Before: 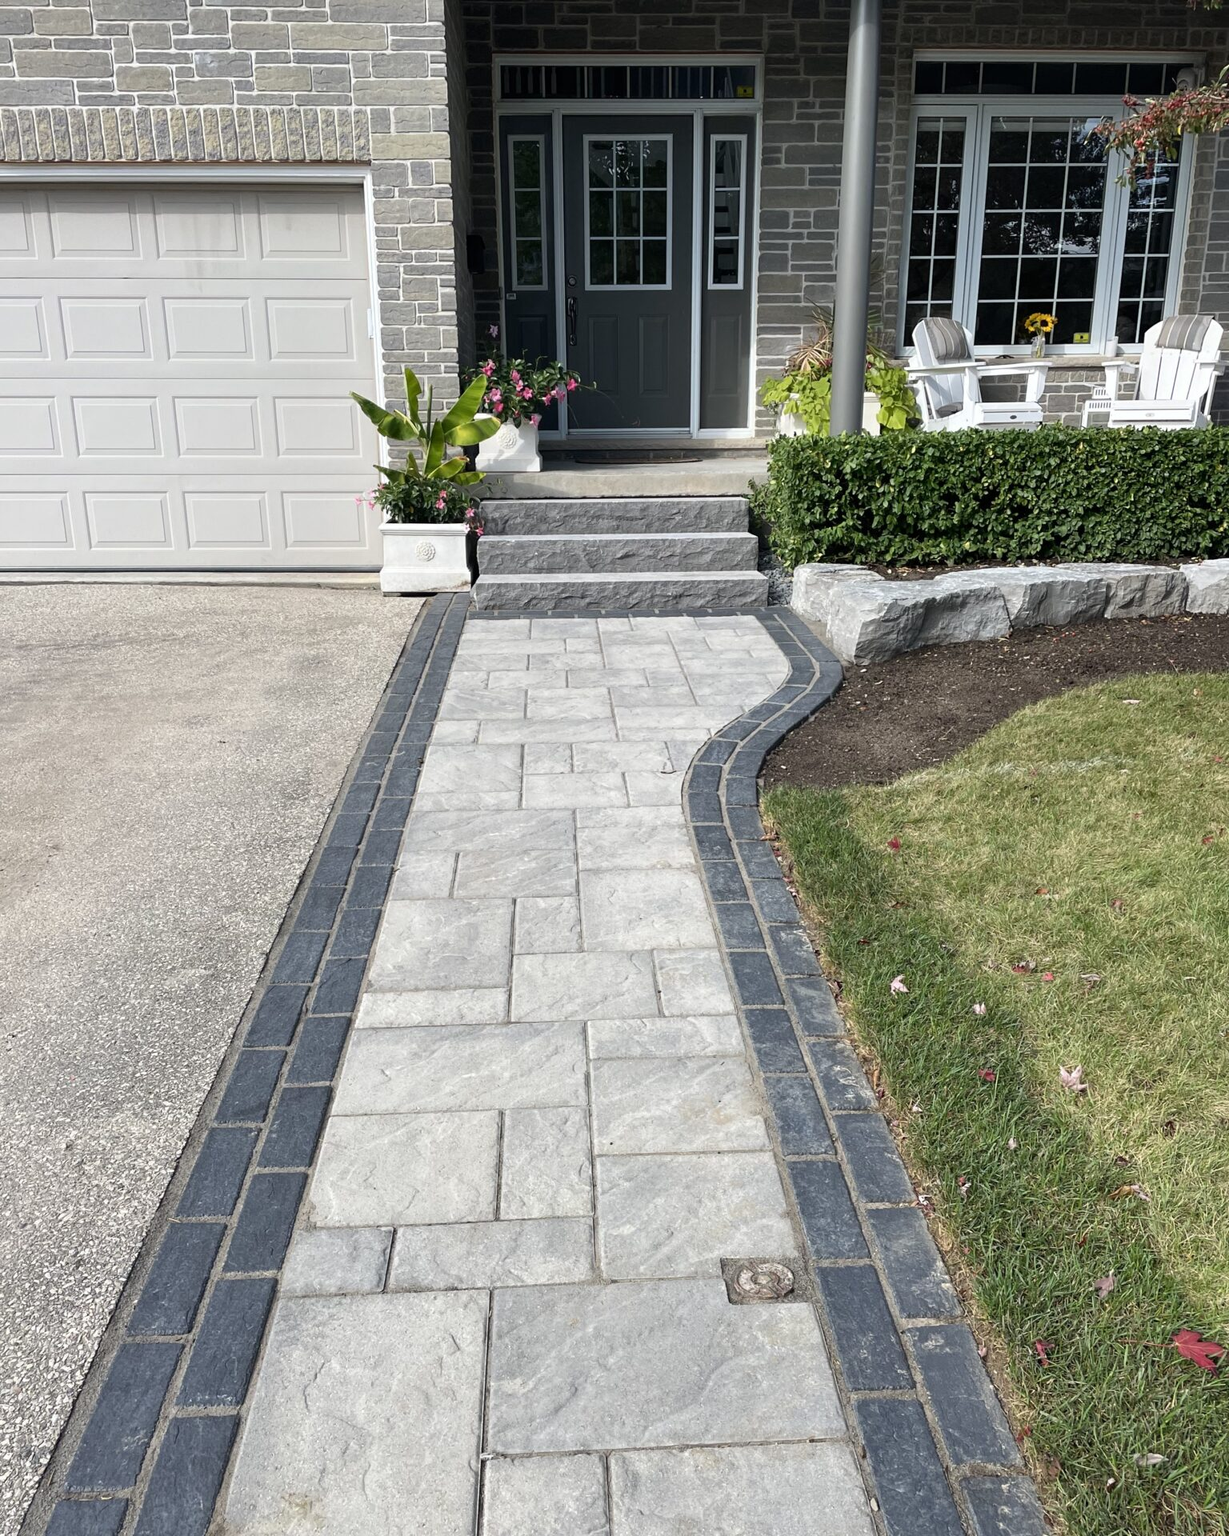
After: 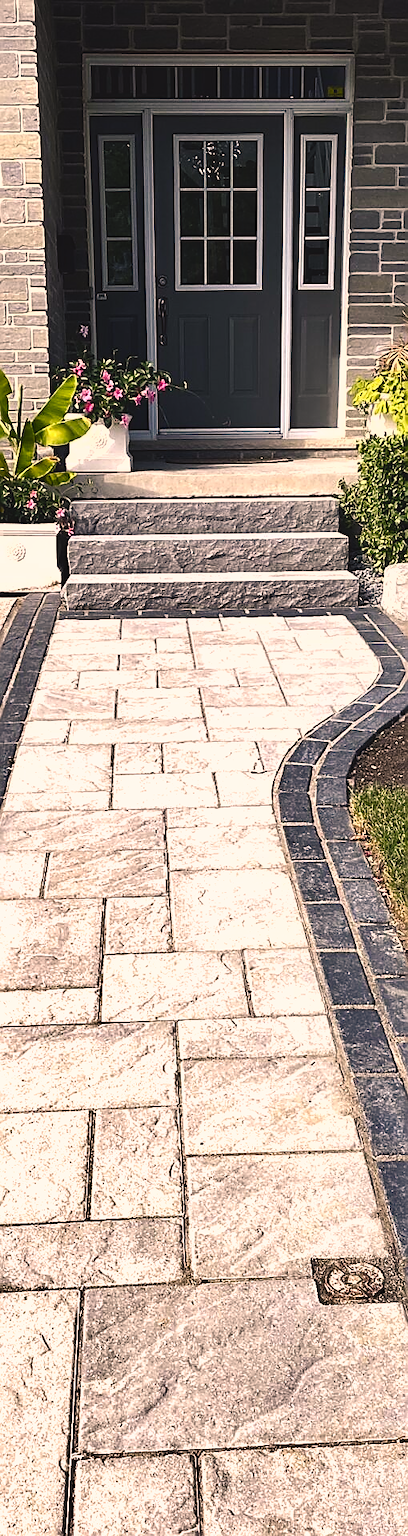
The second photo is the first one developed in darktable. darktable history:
crop: left 33.36%, right 33.36%
shadows and highlights: radius 108.52, shadows 23.73, highlights -59.32, low approximation 0.01, soften with gaussian
tone equalizer: -8 EV -0.75 EV, -7 EV -0.7 EV, -6 EV -0.6 EV, -5 EV -0.4 EV, -3 EV 0.4 EV, -2 EV 0.6 EV, -1 EV 0.7 EV, +0 EV 0.75 EV, edges refinement/feathering 500, mask exposure compensation -1.57 EV, preserve details no
sharpen: radius 1.4, amount 1.25, threshold 0.7
color balance rgb: shadows lift › chroma 2%, shadows lift › hue 247.2°, power › chroma 0.3%, power › hue 25.2°, highlights gain › chroma 3%, highlights gain › hue 60°, global offset › luminance 0.75%, perceptual saturation grading › global saturation 20%, perceptual saturation grading › highlights -20%, perceptual saturation grading › shadows 30%, global vibrance 20%
color correction: highlights a* 7.34, highlights b* 4.37
